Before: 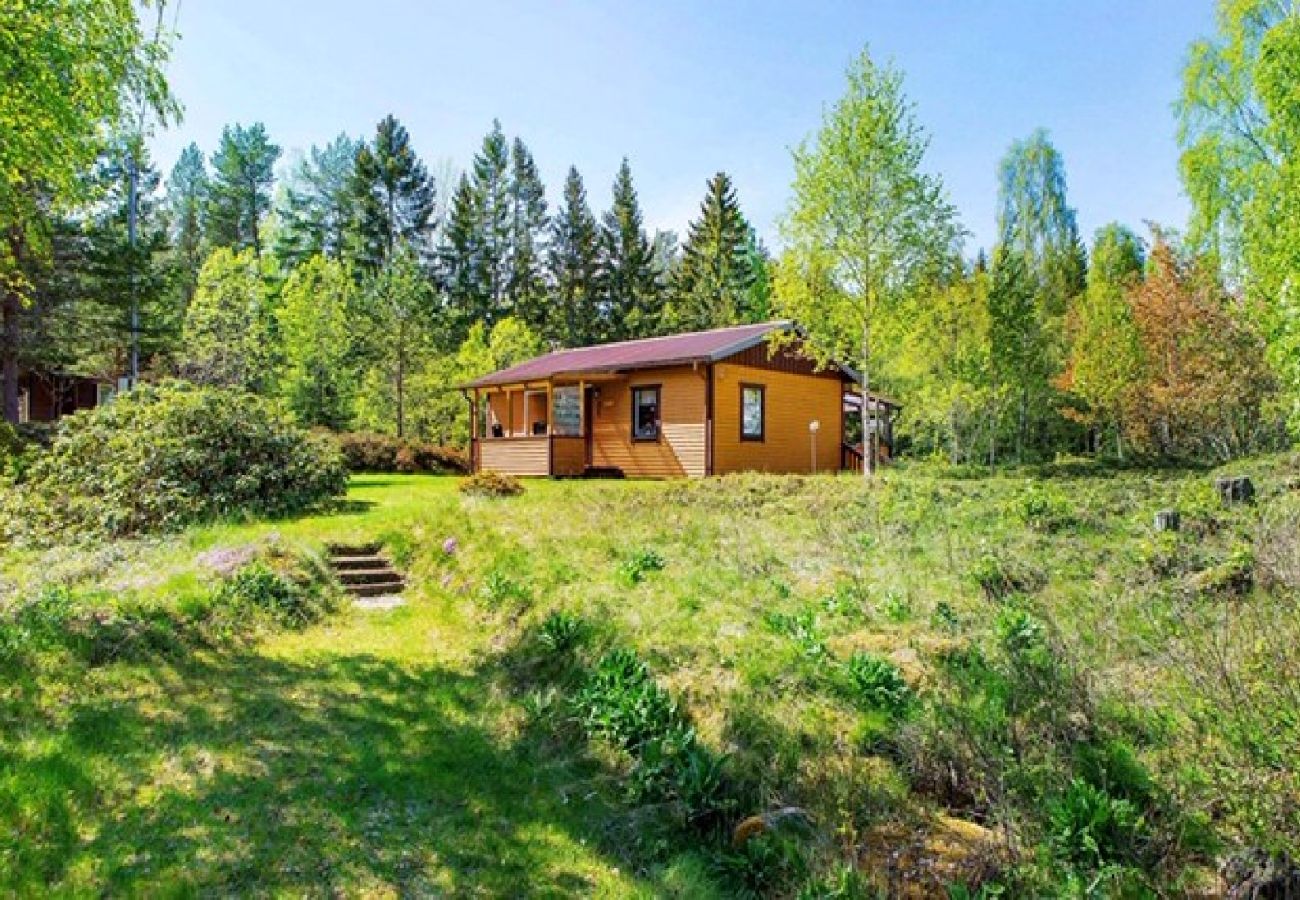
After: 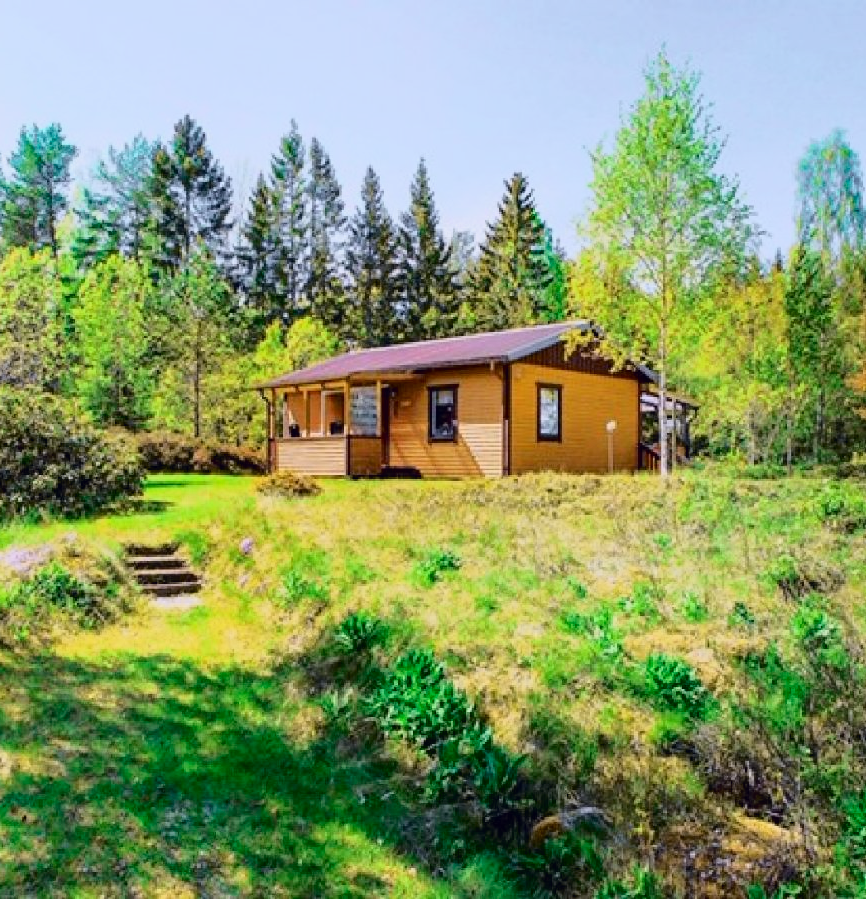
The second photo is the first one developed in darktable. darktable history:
crop and rotate: left 15.754%, right 17.579%
tone curve: curves: ch0 [(0.003, 0.003) (0.104, 0.069) (0.236, 0.218) (0.401, 0.443) (0.495, 0.55) (0.625, 0.67) (0.819, 0.841) (0.96, 0.899)]; ch1 [(0, 0) (0.161, 0.092) (0.37, 0.302) (0.424, 0.402) (0.45, 0.466) (0.495, 0.506) (0.573, 0.571) (0.638, 0.641) (0.751, 0.741) (1, 1)]; ch2 [(0, 0) (0.352, 0.403) (0.466, 0.443) (0.524, 0.501) (0.56, 0.556) (1, 1)], color space Lab, independent channels, preserve colors none
